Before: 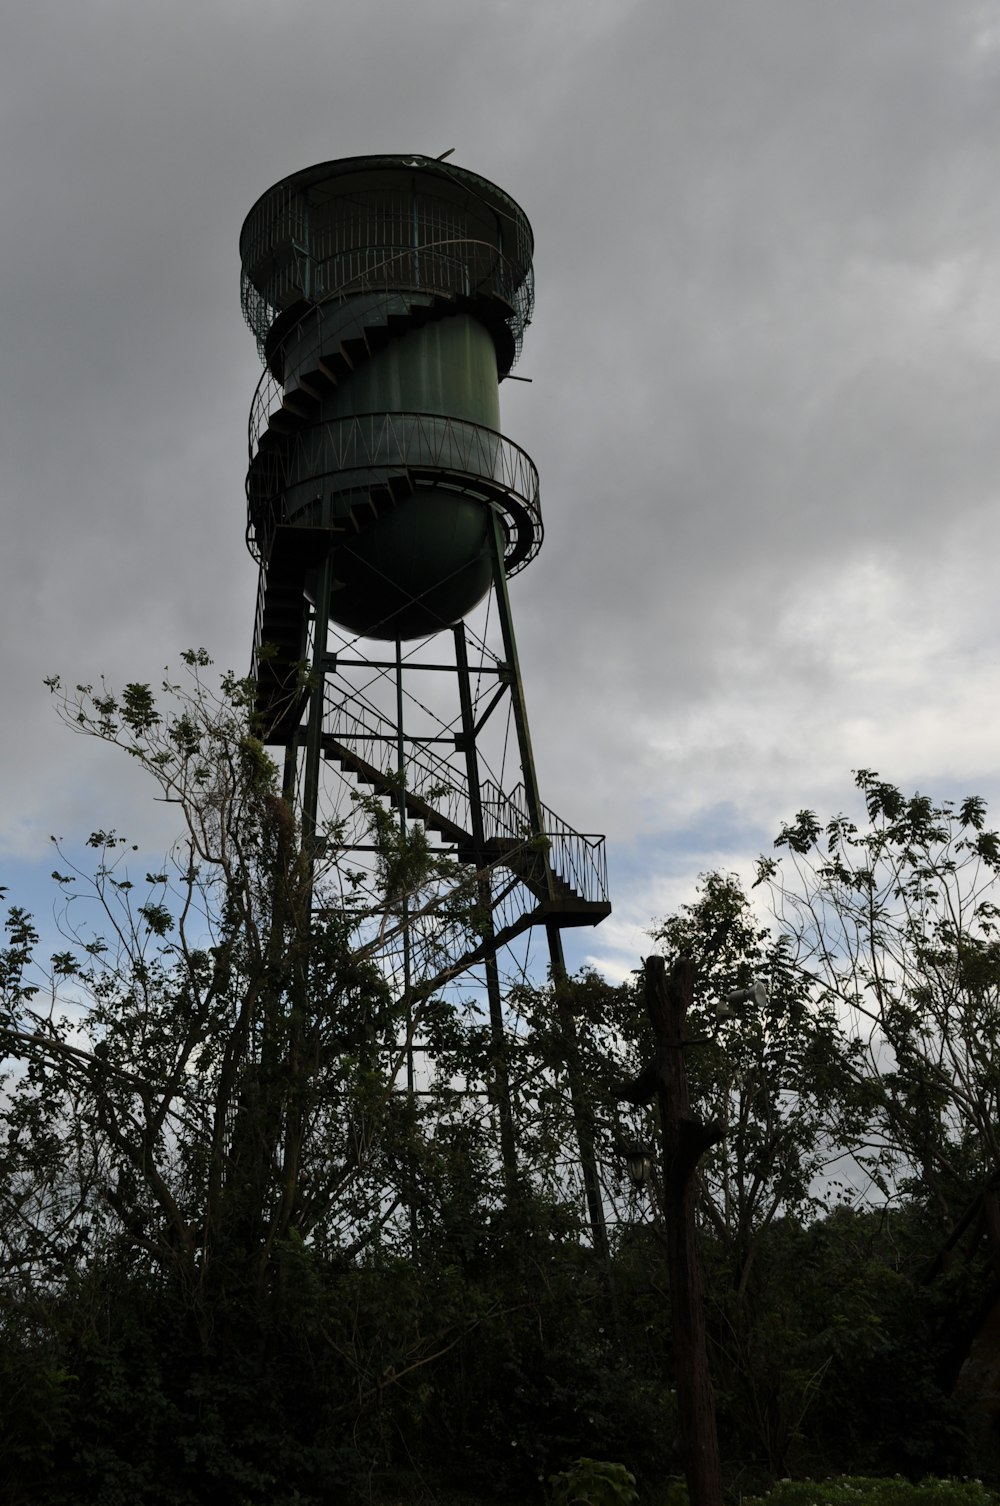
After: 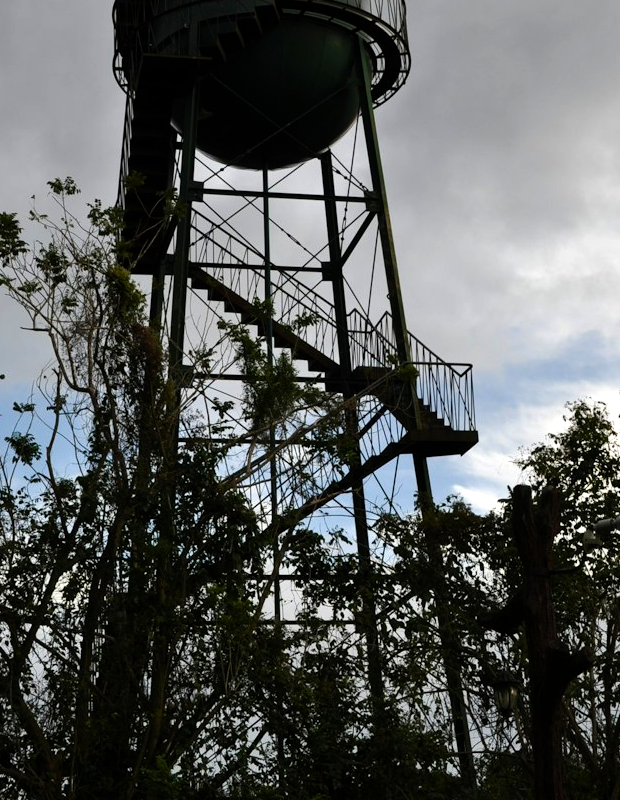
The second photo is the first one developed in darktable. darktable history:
color balance rgb: shadows lift › luminance -20%, power › hue 72.24°, highlights gain › luminance 15%, global offset › hue 171.6°, perceptual saturation grading › global saturation 14.09%, perceptual saturation grading › highlights -25%, perceptual saturation grading › shadows 25%, global vibrance 25%, contrast 10%
crop: left 13.312%, top 31.28%, right 24.627%, bottom 15.582%
